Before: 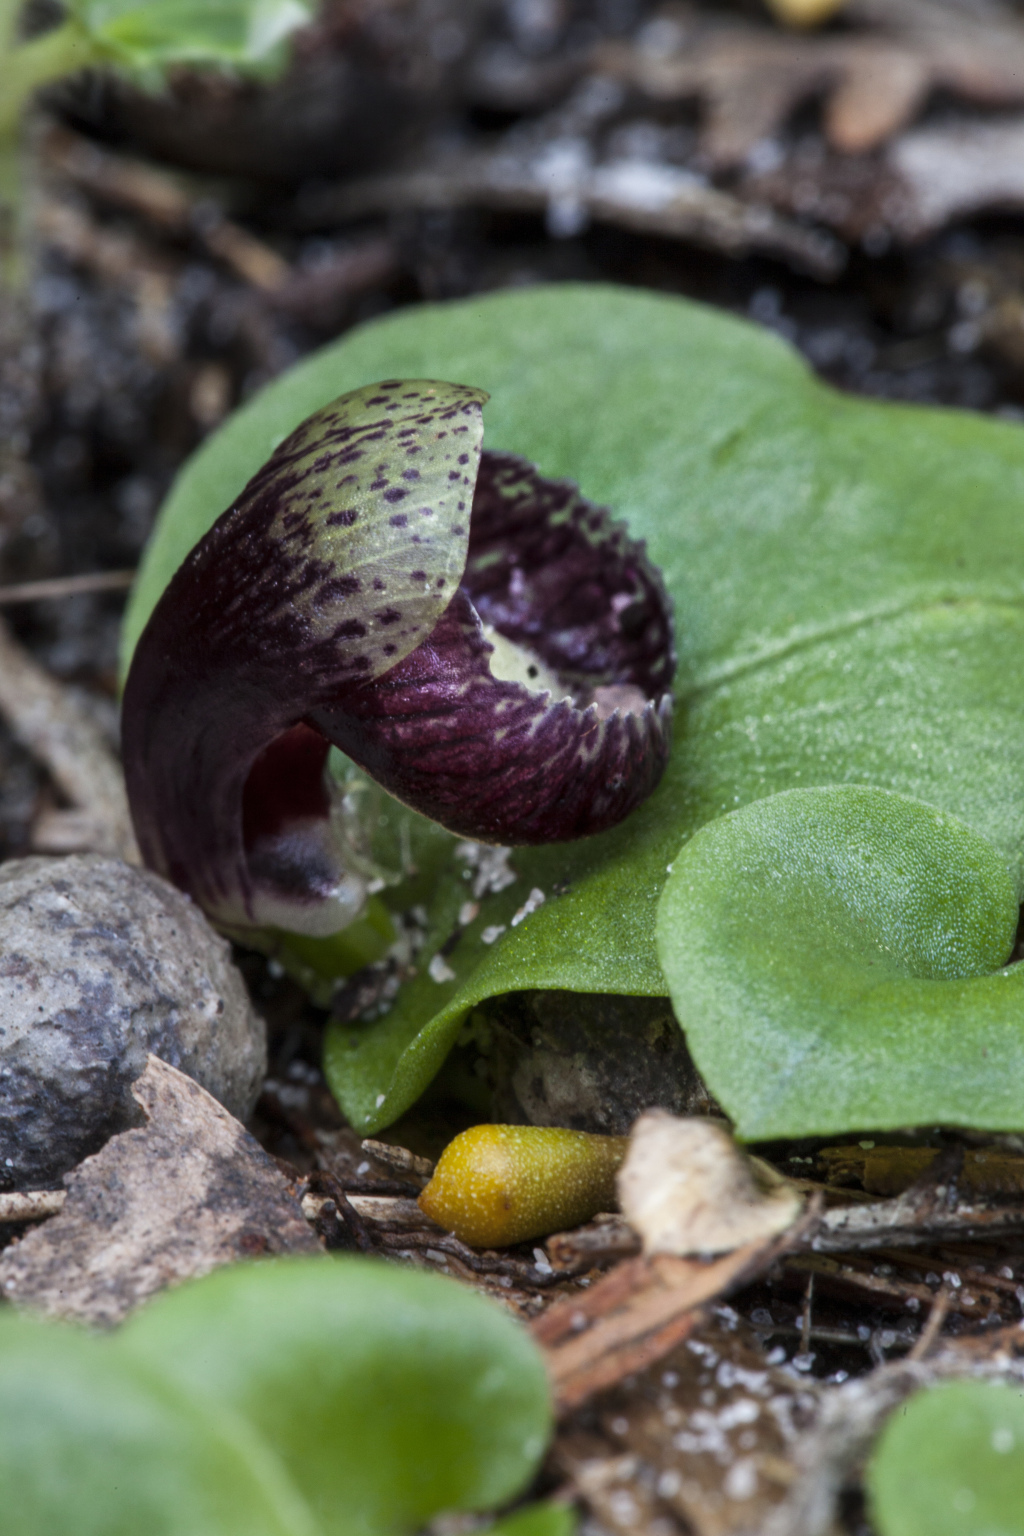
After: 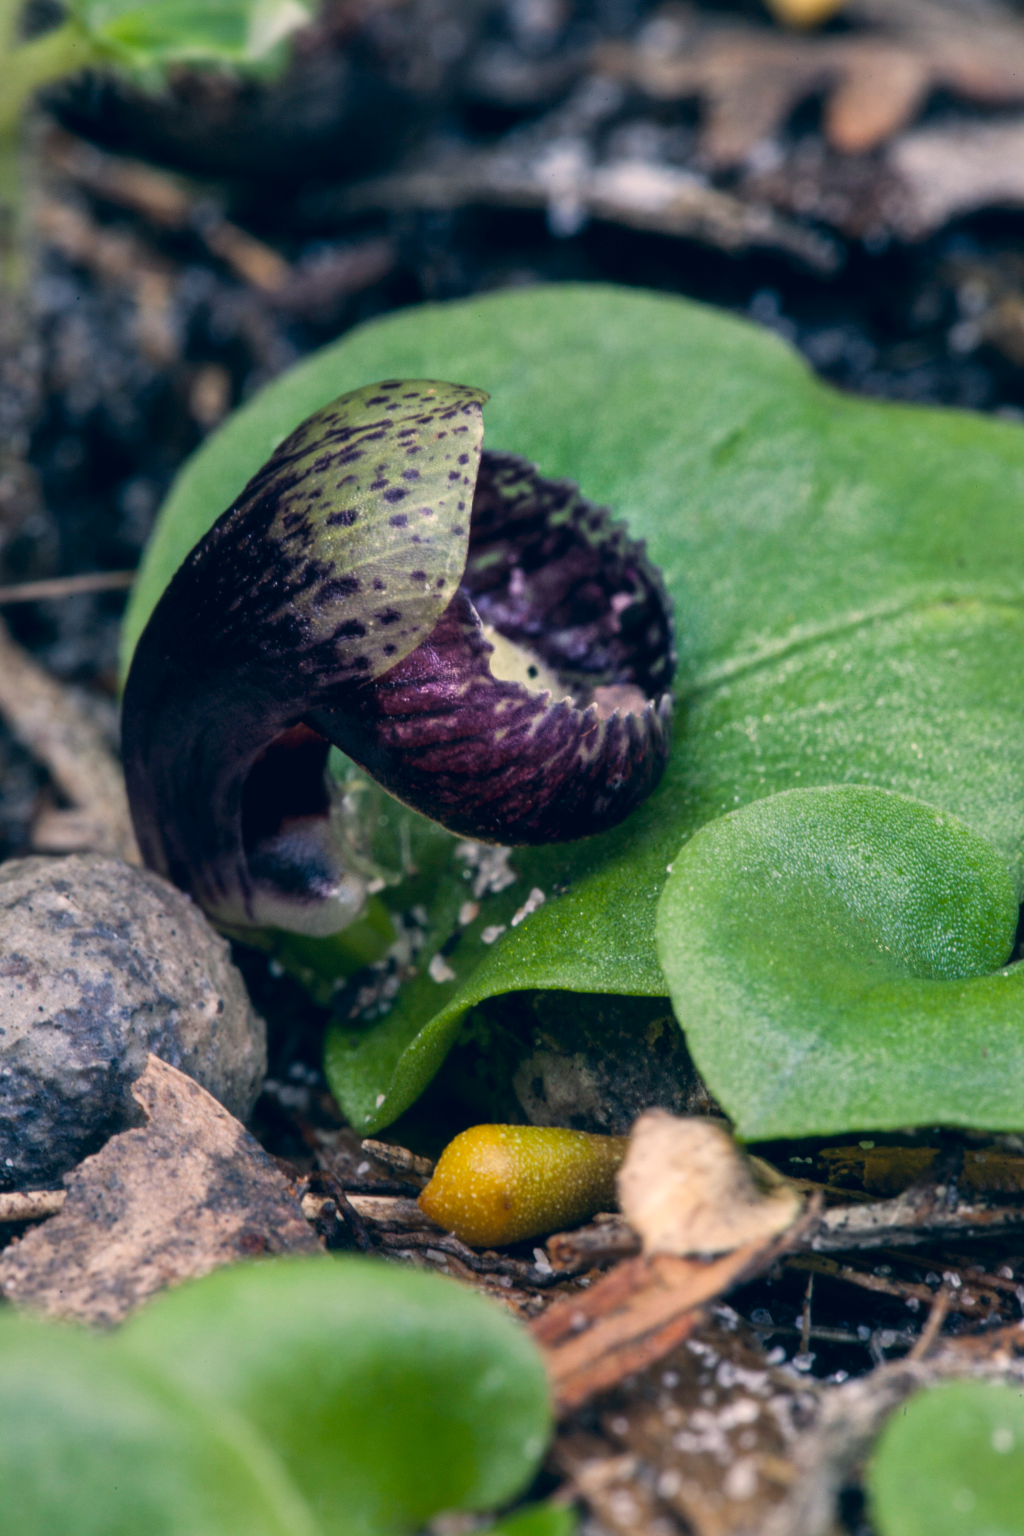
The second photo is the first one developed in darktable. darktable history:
color correction: highlights a* 10.27, highlights b* 14.68, shadows a* -9.55, shadows b* -14.88
